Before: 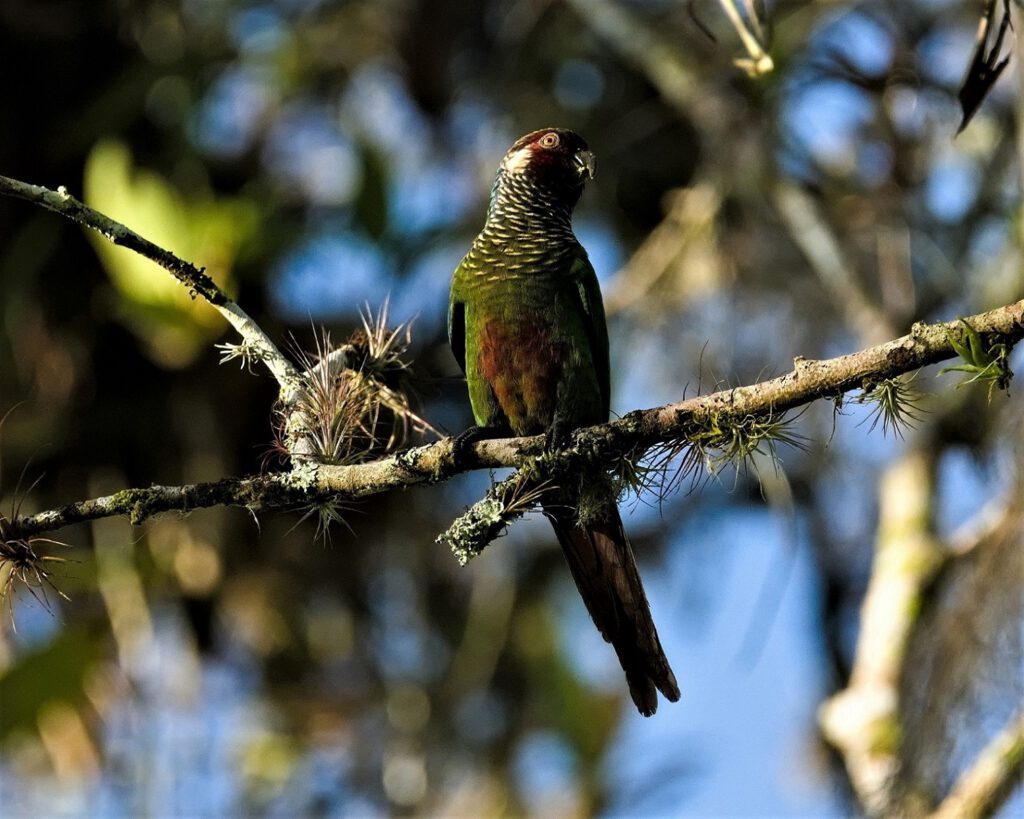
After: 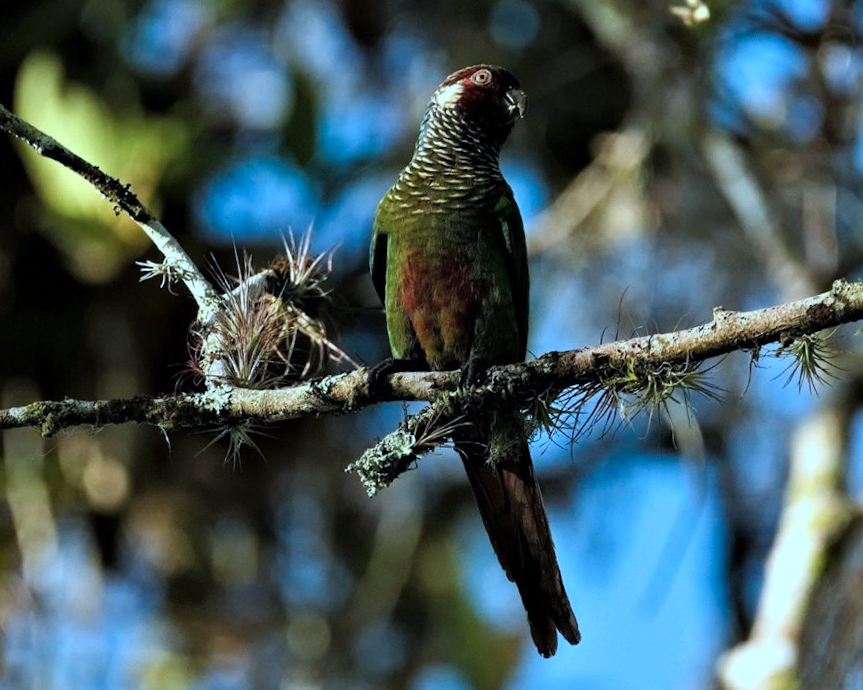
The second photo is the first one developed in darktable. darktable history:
color correction: highlights a* -9.35, highlights b* -23.15
crop and rotate: angle -3.27°, left 5.211%, top 5.211%, right 4.607%, bottom 4.607%
